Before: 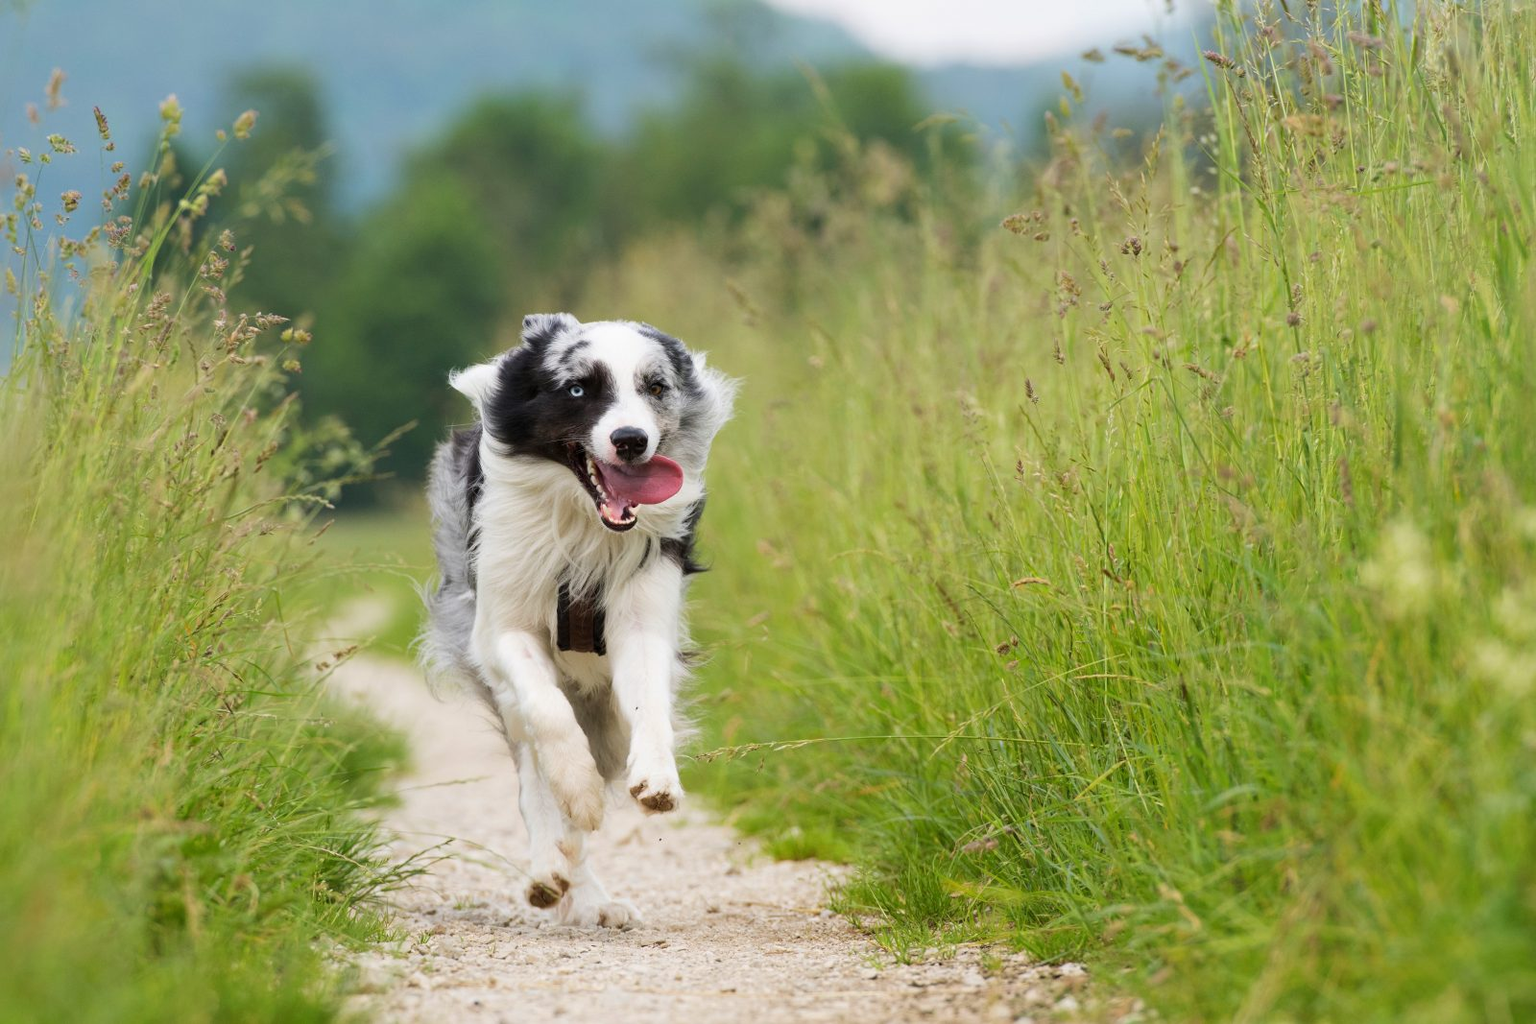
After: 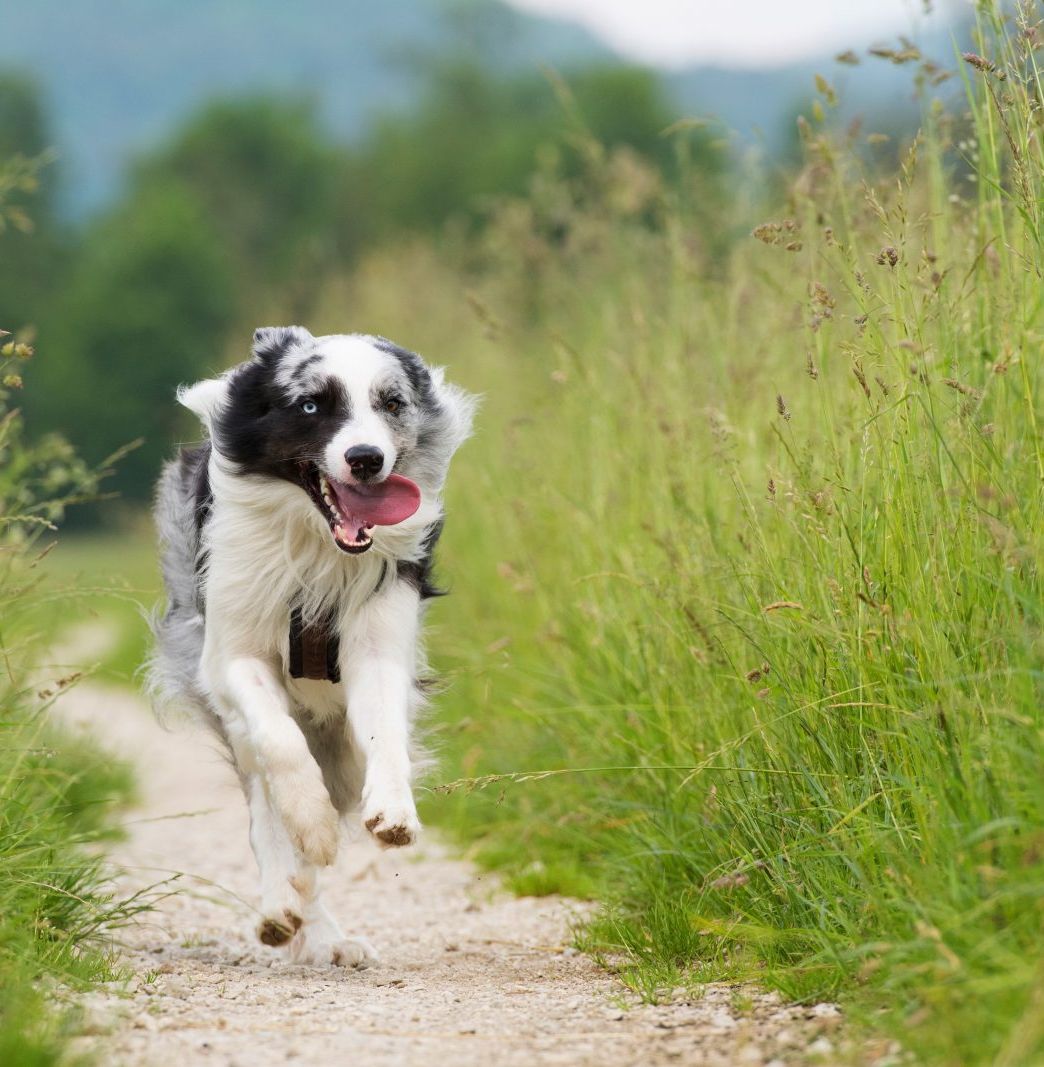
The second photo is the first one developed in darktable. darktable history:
crop and rotate: left 18.227%, right 16.476%
